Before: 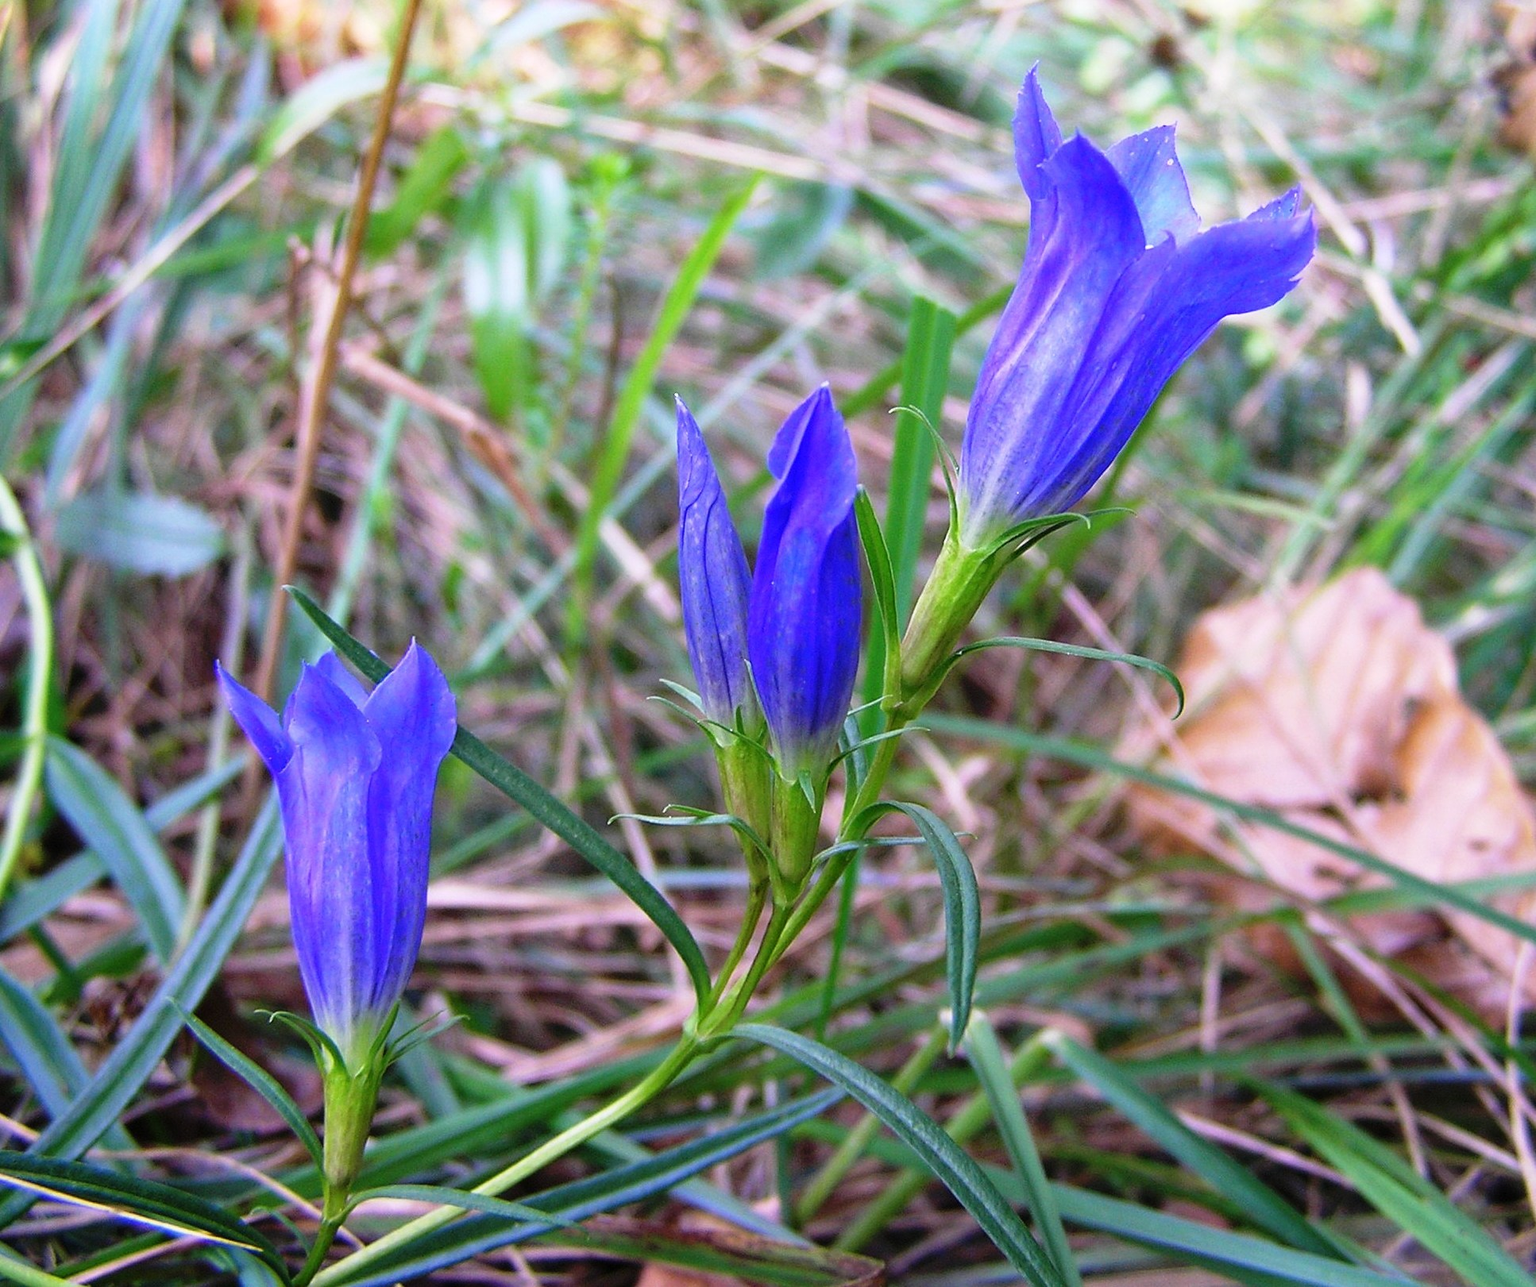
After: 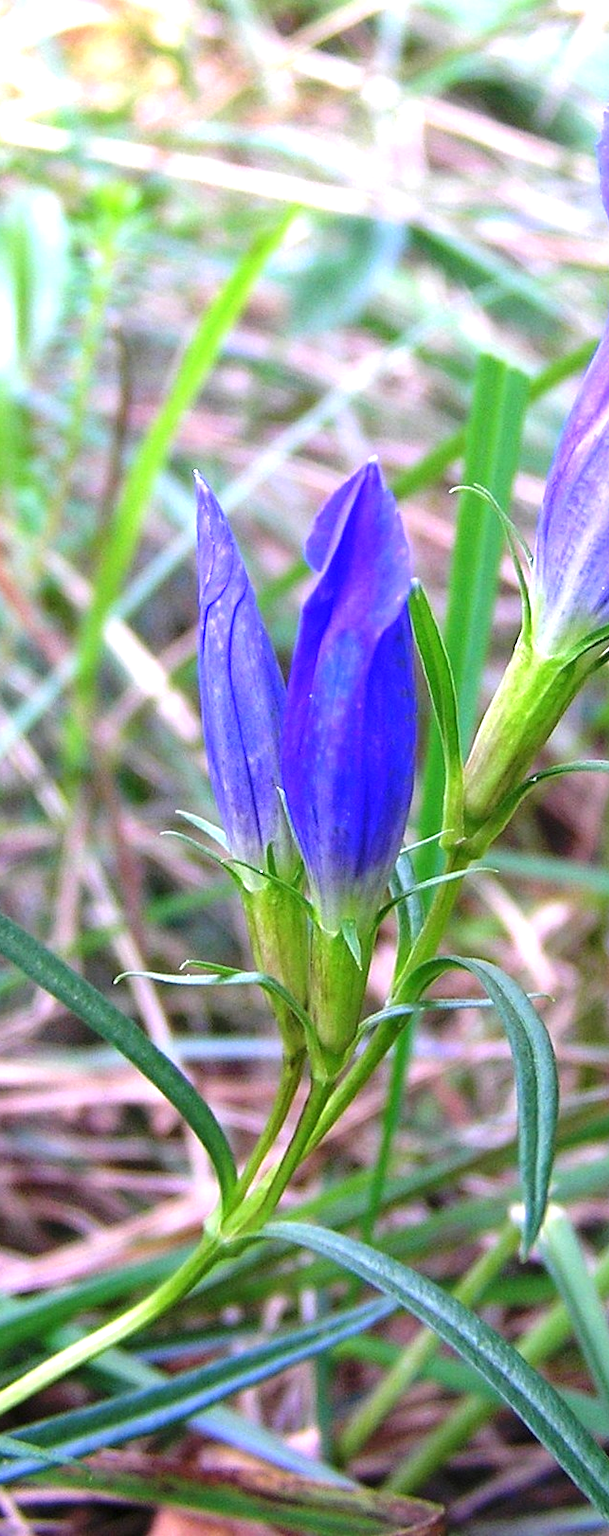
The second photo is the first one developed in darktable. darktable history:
crop: left 33.36%, right 33.36%
white balance: red 1.004, blue 1.024
exposure: exposure 0.7 EV, compensate highlight preservation false
